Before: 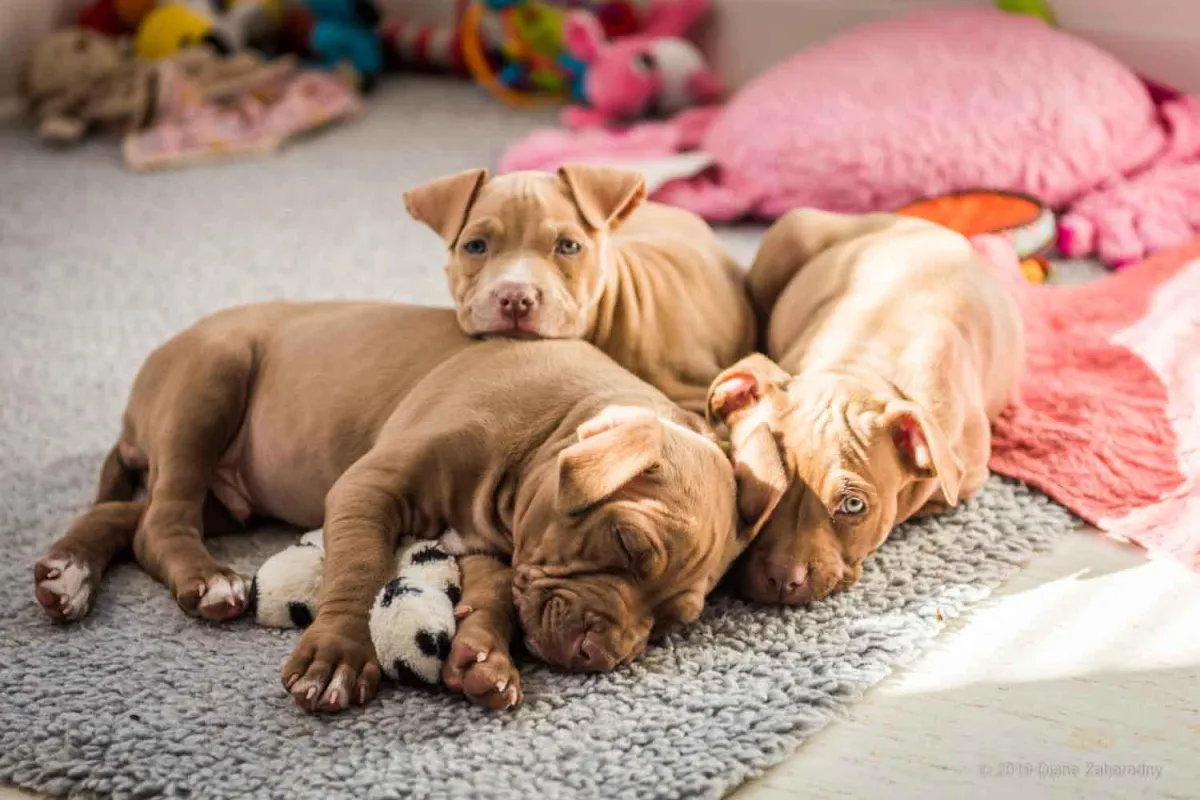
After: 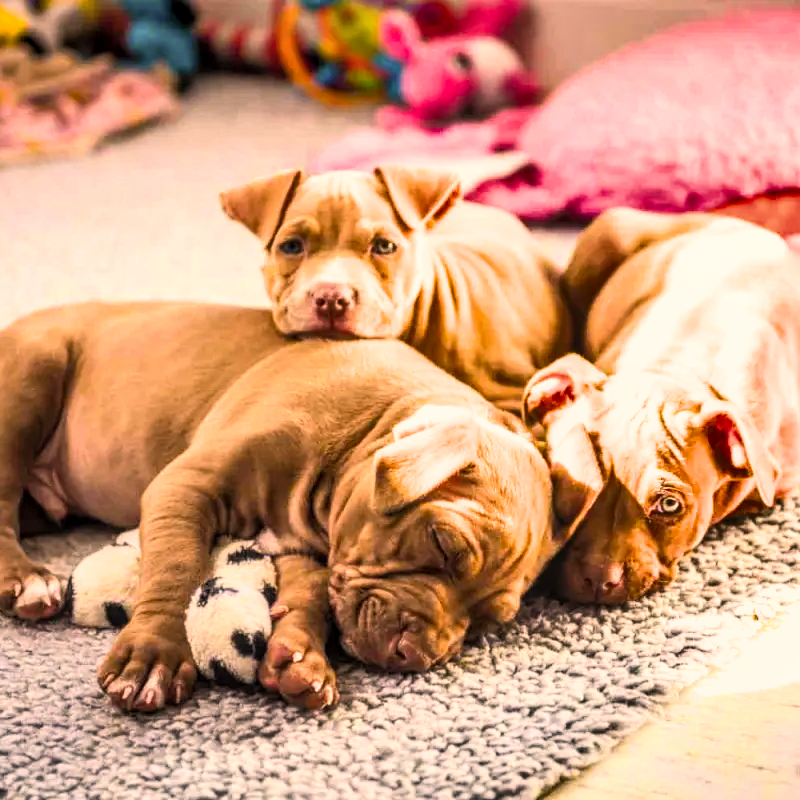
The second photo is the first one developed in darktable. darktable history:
color balance rgb: linear chroma grading › global chroma 8.841%, perceptual saturation grading › global saturation 8.942%, contrast 5.026%
crop and rotate: left 15.374%, right 17.882%
filmic rgb: black relative exposure -11.34 EV, white relative exposure 3.21 EV, hardness 6.71, color science v6 (2022)
contrast brightness saturation: contrast 0.139, brightness 0.211
shadows and highlights: radius 118.67, shadows 41.9, highlights -62.3, highlights color adjustment 49.24%, soften with gaussian
exposure: black level correction 0, exposure 0.7 EV, compensate exposure bias true, compensate highlight preservation false
local contrast: on, module defaults
color correction: highlights a* 11.95, highlights b* 12.26
